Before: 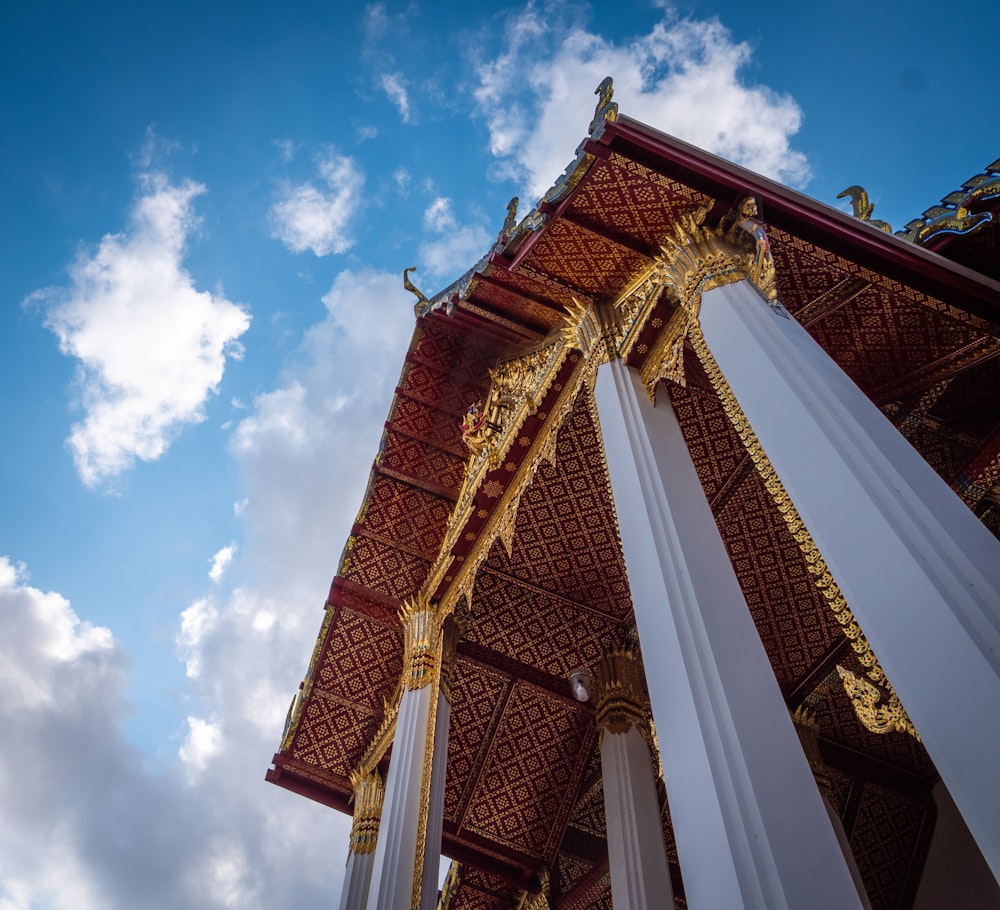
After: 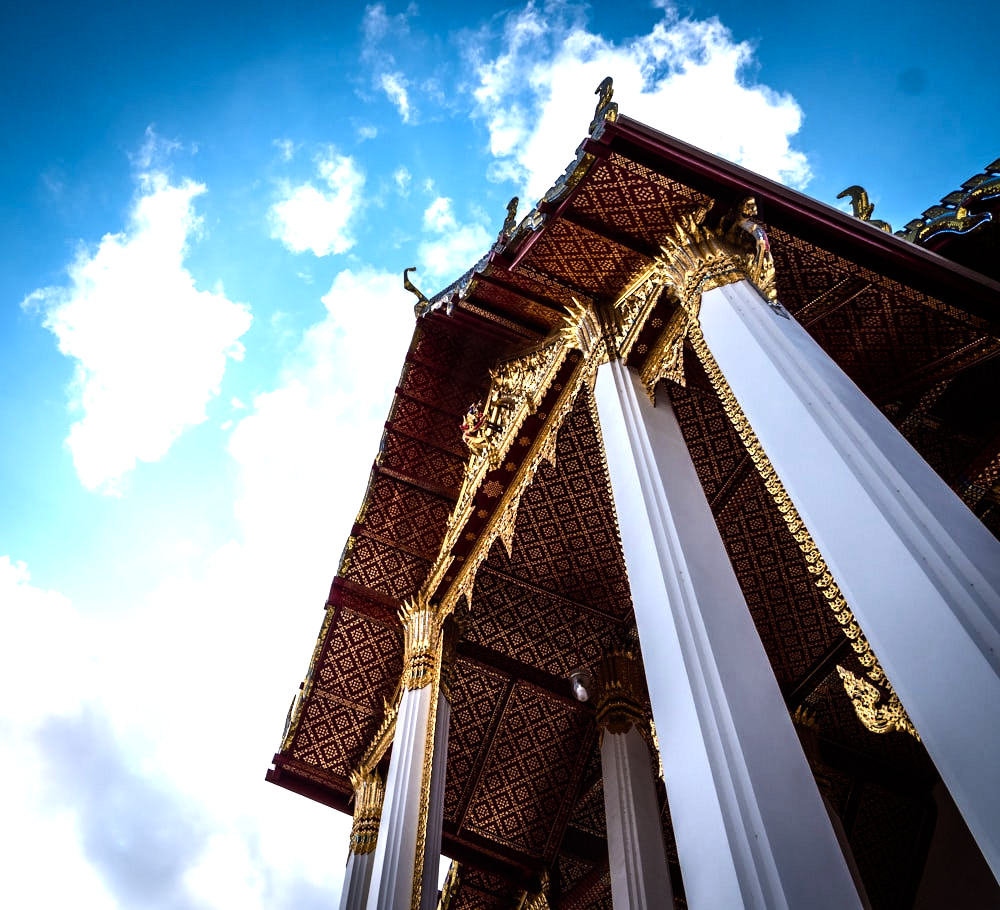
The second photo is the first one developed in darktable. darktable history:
tone equalizer: -8 EV -1.08 EV, -7 EV -1.01 EV, -6 EV -0.867 EV, -5 EV -0.578 EV, -3 EV 0.578 EV, -2 EV 0.867 EV, -1 EV 1.01 EV, +0 EV 1.08 EV, edges refinement/feathering 500, mask exposure compensation -1.57 EV, preserve details no
color balance rgb: shadows lift › luminance -20%, power › hue 72.24°, highlights gain › luminance 15%, global offset › hue 171.6°, perceptual saturation grading › highlights -30%, perceptual saturation grading › shadows 20%, global vibrance 30%, contrast 10%
